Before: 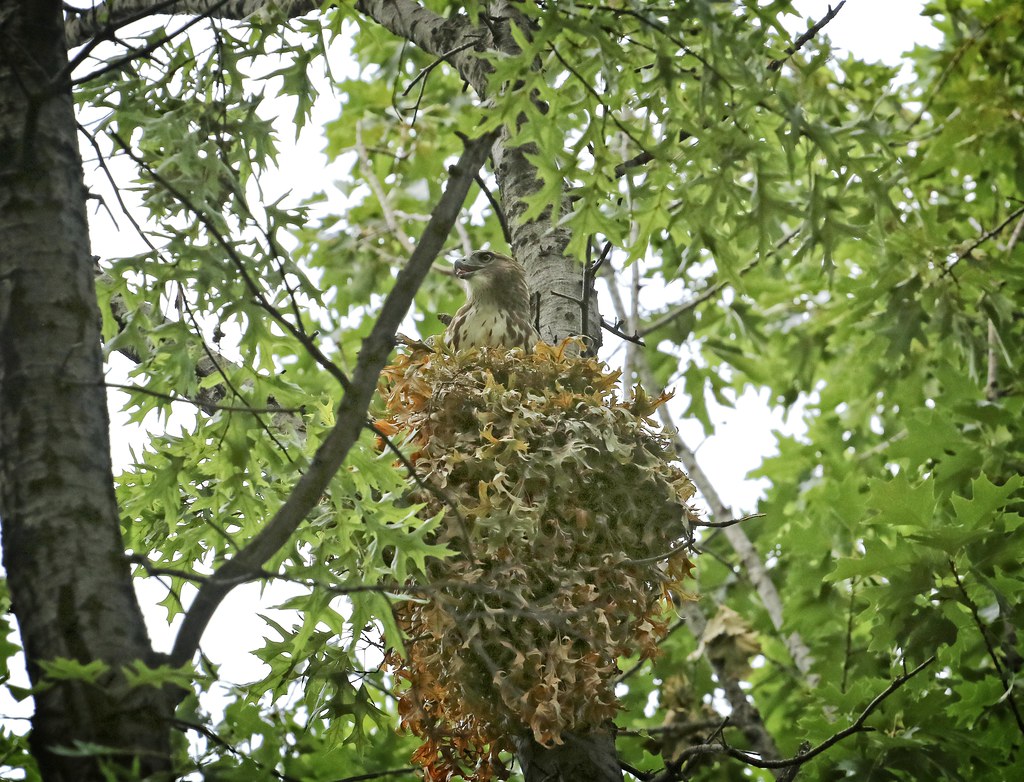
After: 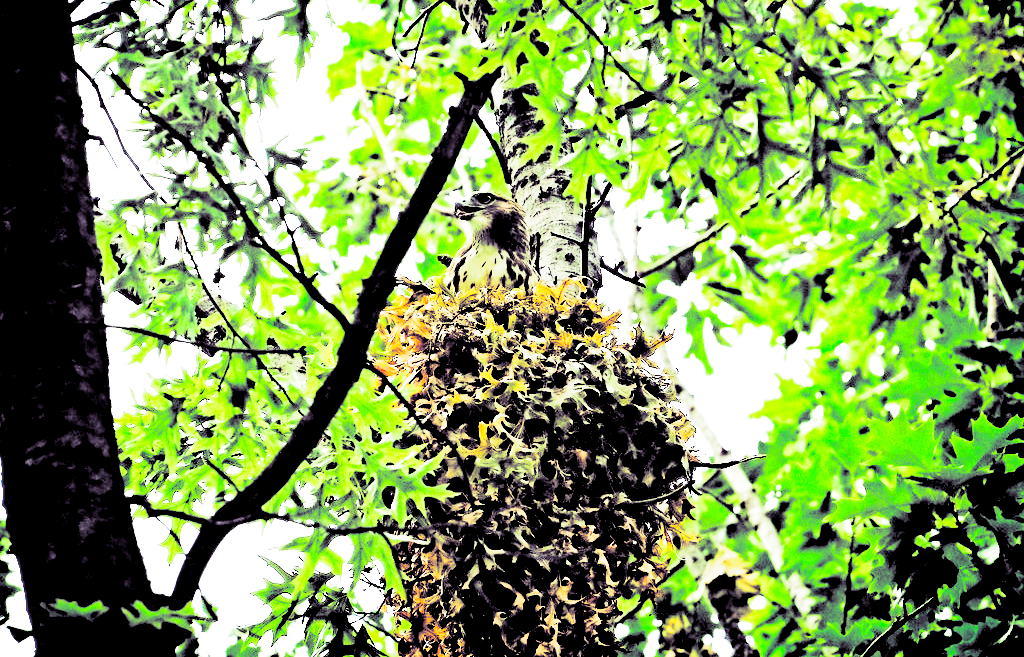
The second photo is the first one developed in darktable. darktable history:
crop: top 7.625%, bottom 8.027%
exposure: black level correction 0.001, exposure 0.5 EV, compensate exposure bias true, compensate highlight preservation false
white balance: red 0.983, blue 1.036
split-toning: shadows › hue 266.4°, shadows › saturation 0.4, highlights › hue 61.2°, highlights › saturation 0.3, compress 0%
base curve: curves: ch0 [(0, 0) (0.028, 0.03) (0.121, 0.232) (0.46, 0.748) (0.859, 0.968) (1, 1)], preserve colors none
contrast brightness saturation: contrast 0.77, brightness -1, saturation 1
shadows and highlights: shadows 12, white point adjustment 1.2, soften with gaussian
